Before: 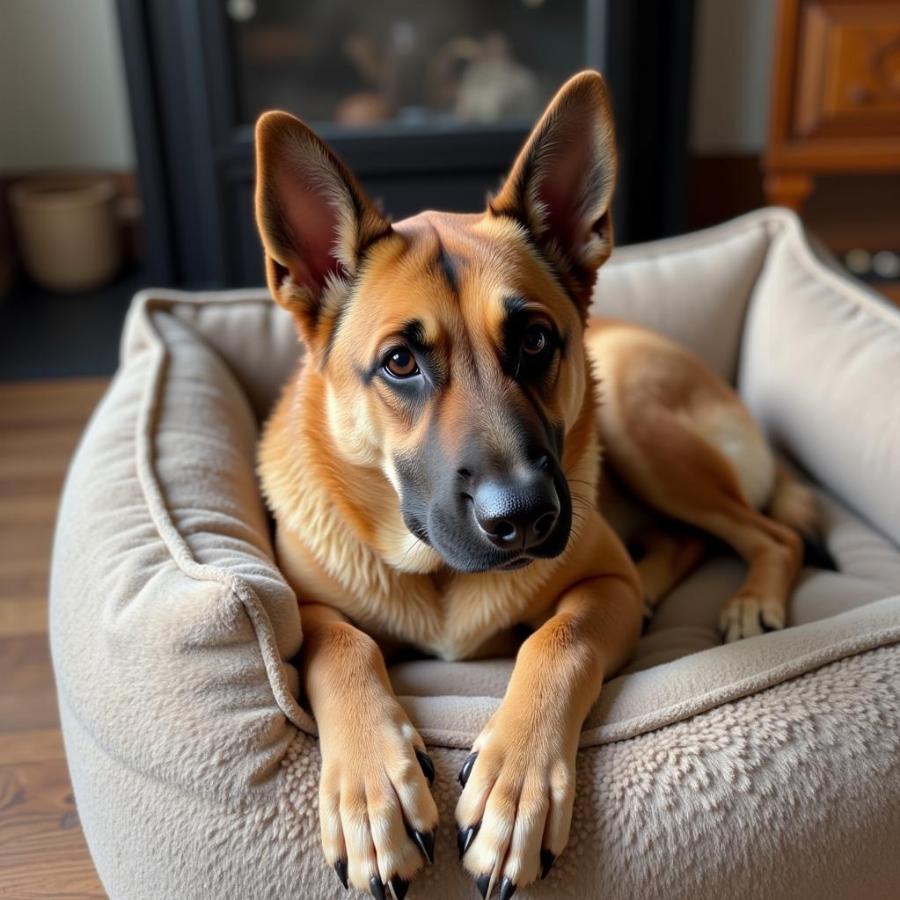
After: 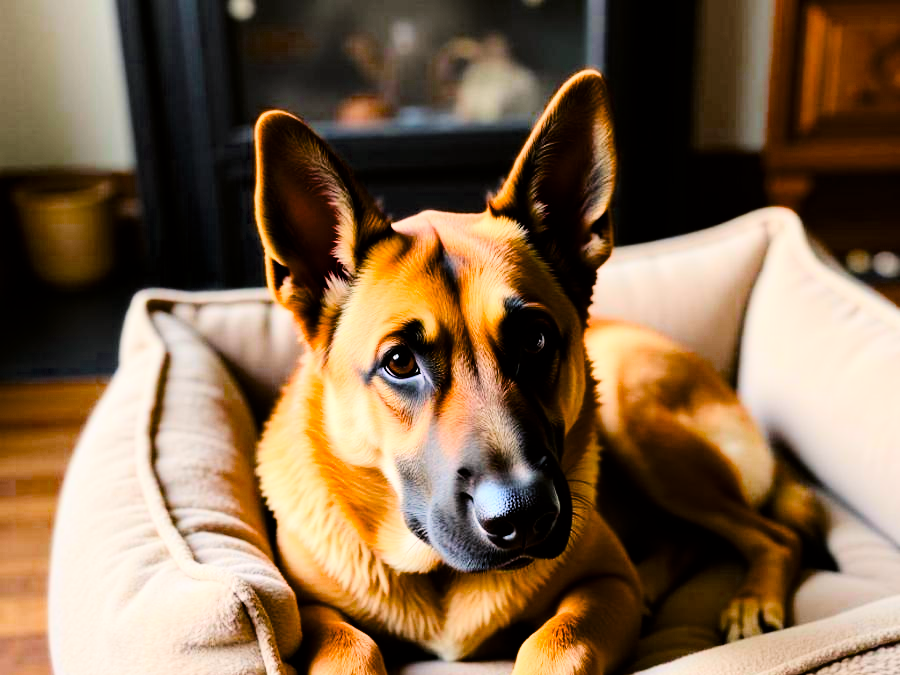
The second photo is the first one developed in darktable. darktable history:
tone curve: curves: ch0 [(0, 0) (0.004, 0) (0.133, 0.071) (0.325, 0.456) (0.832, 0.957) (1, 1)], color space Lab, linked channels, preserve colors none
color balance rgb: power › chroma 0.224%, power › hue 60.85°, highlights gain › chroma 2.136%, highlights gain › hue 74.61°, perceptual saturation grading › global saturation 20%, perceptual saturation grading › highlights -25.191%, perceptual saturation grading › shadows 49.573%, global vibrance 10.36%, saturation formula JzAzBz (2021)
crop: bottom 24.938%
color correction: highlights a* 3.08, highlights b* -1.12, shadows a* -0.065, shadows b* 1.76, saturation 0.975
